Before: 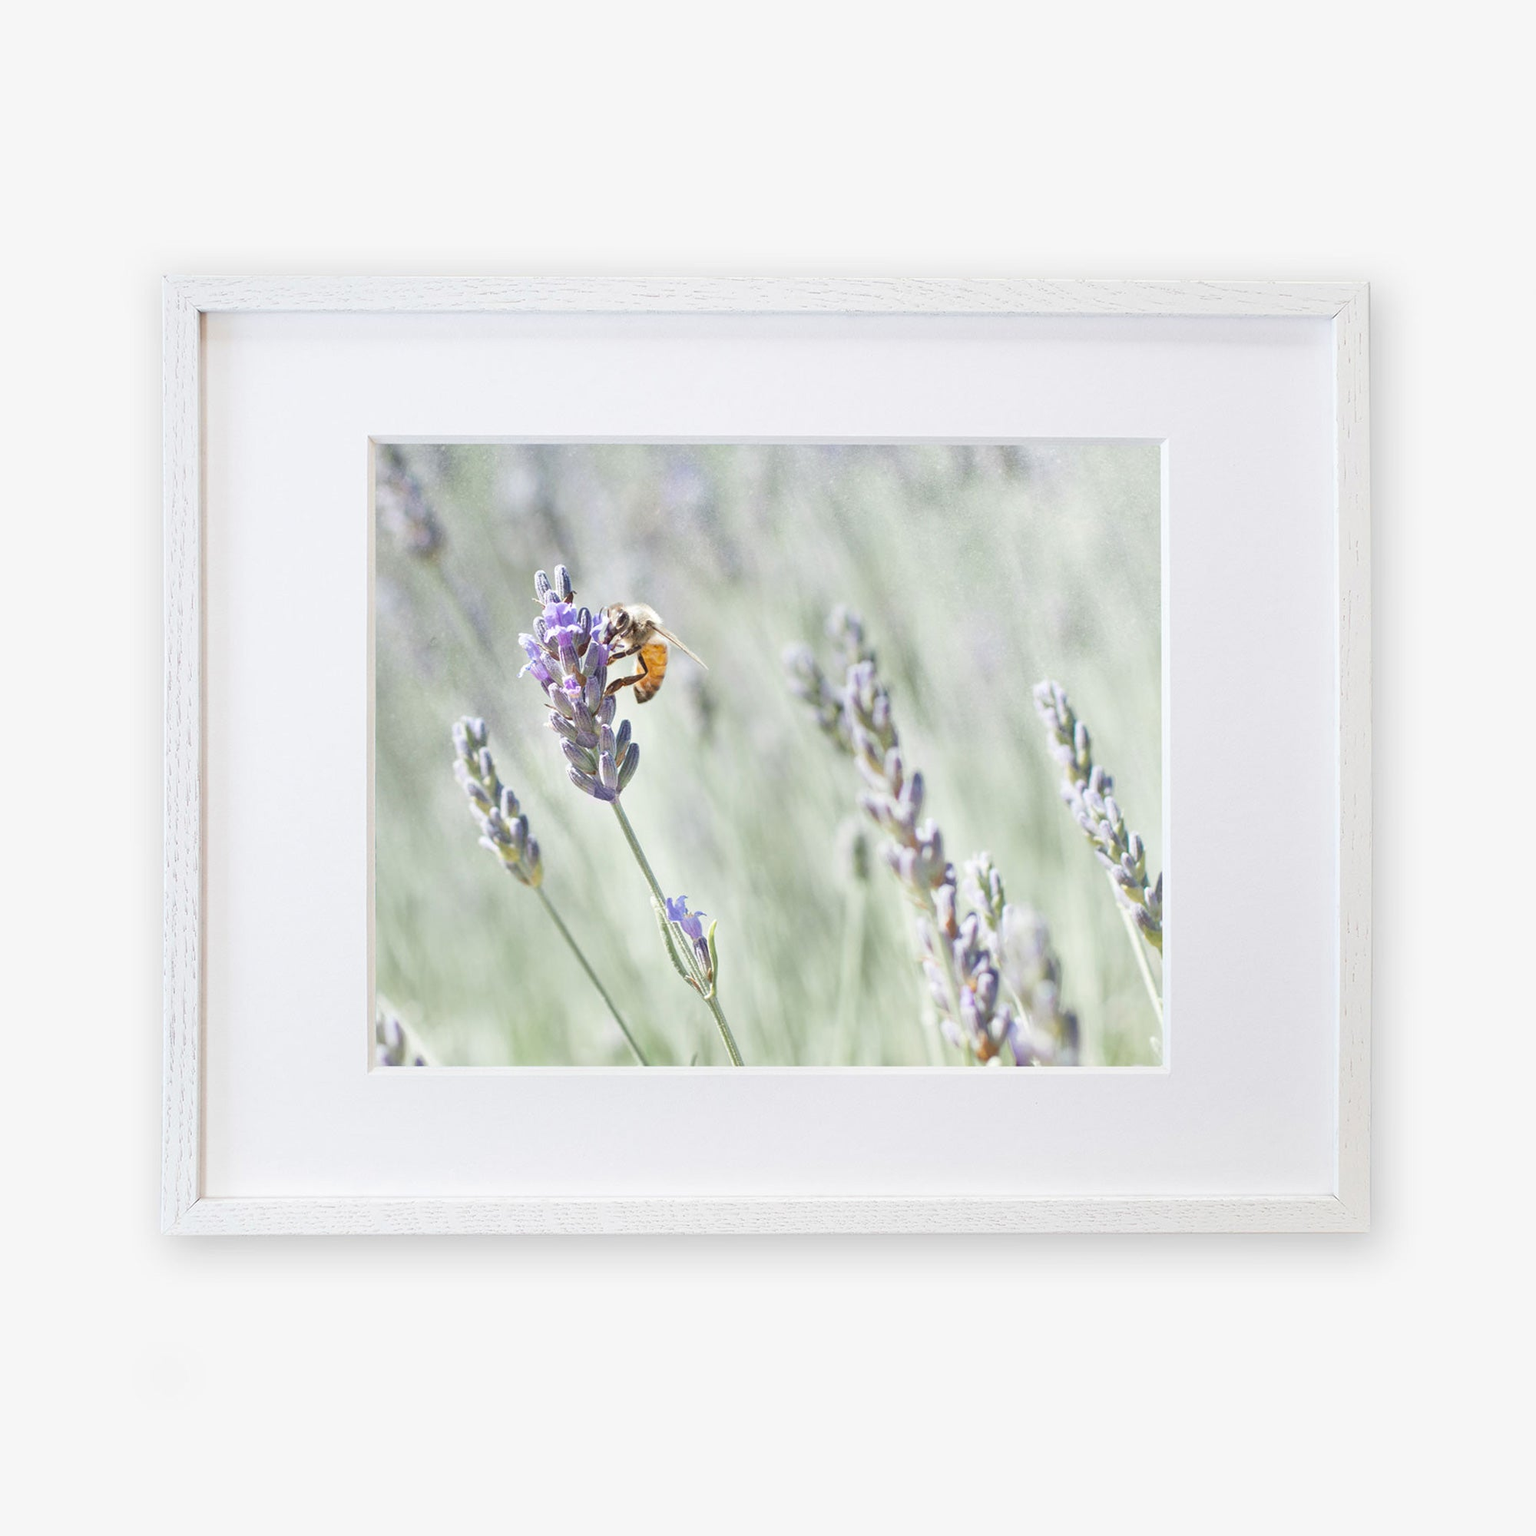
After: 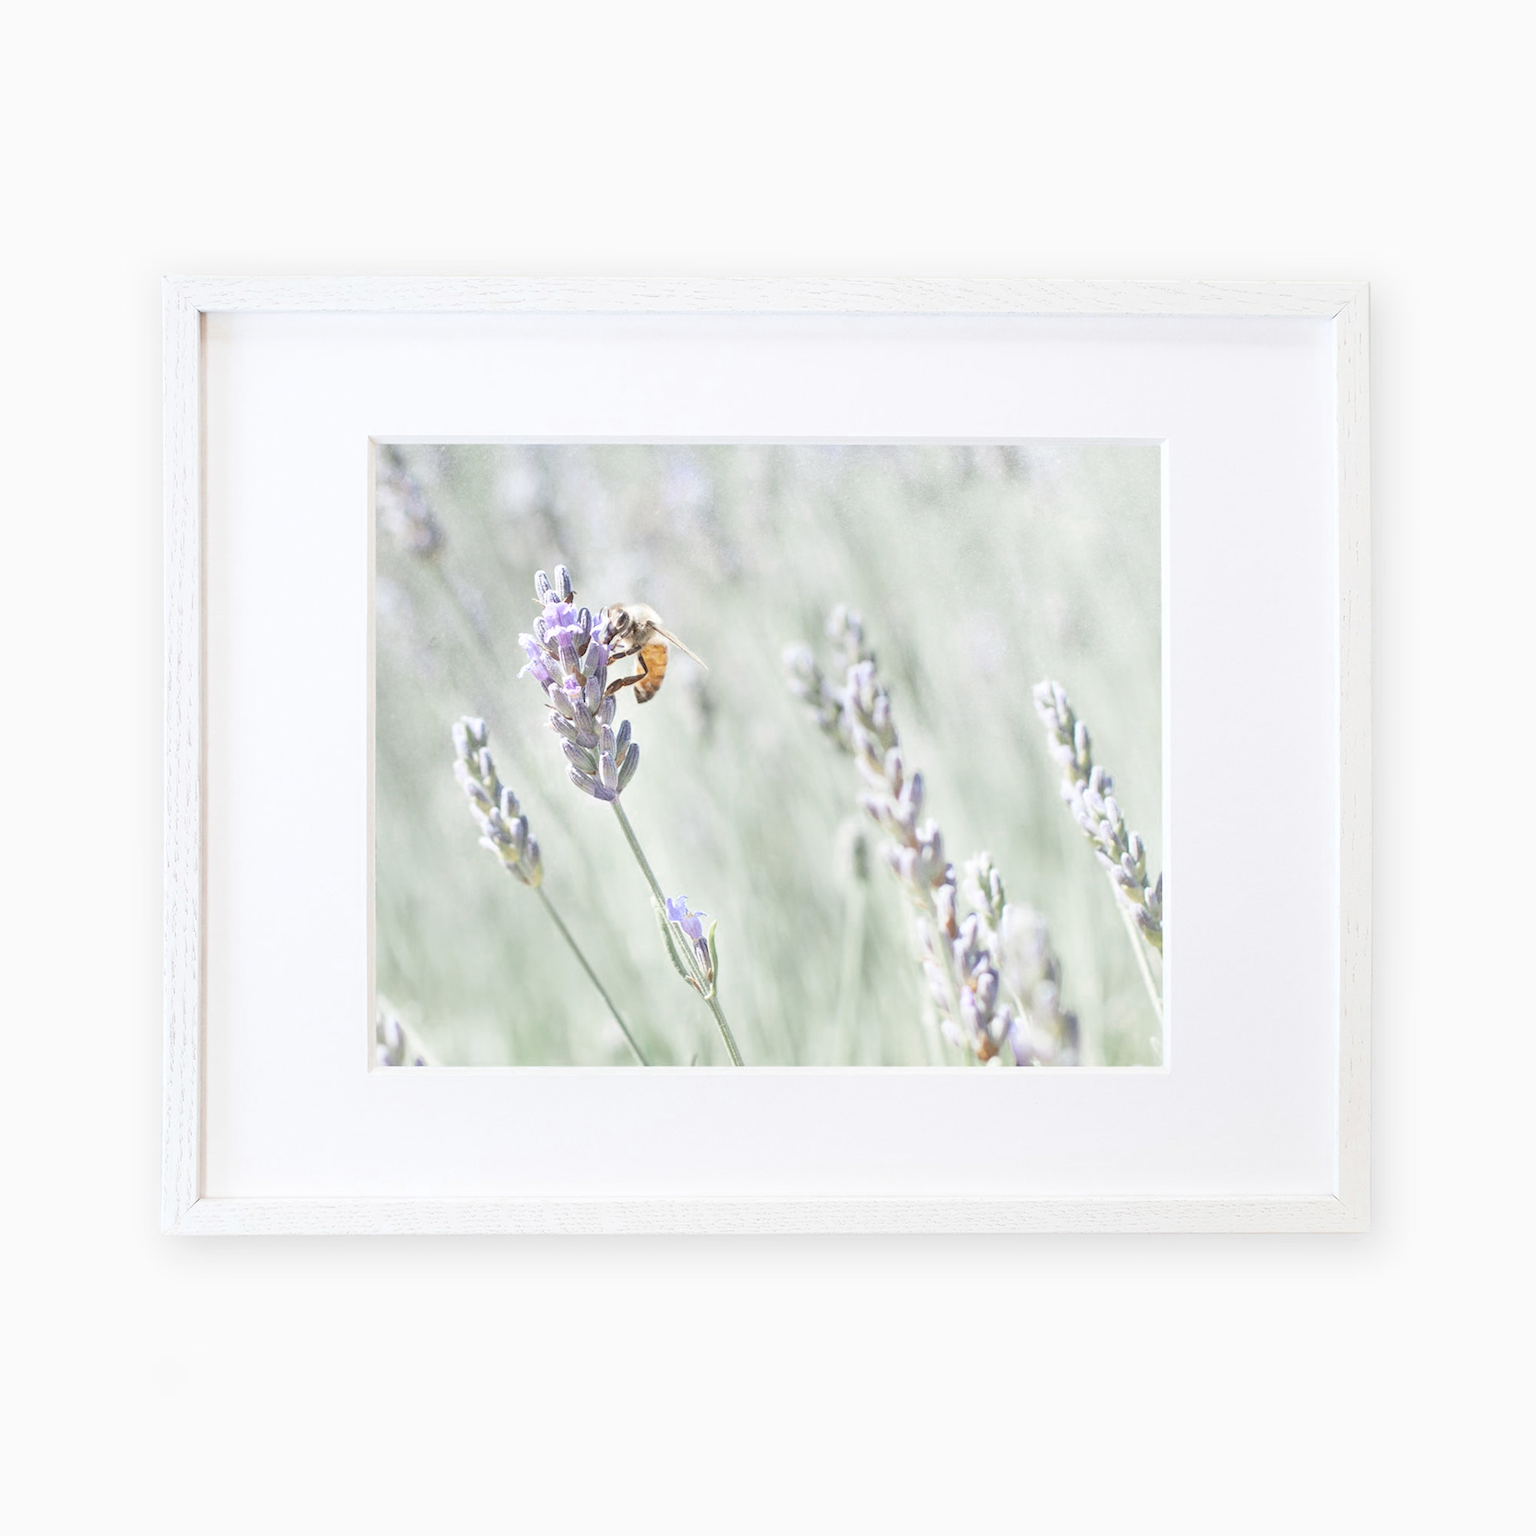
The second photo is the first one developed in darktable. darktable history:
contrast brightness saturation: contrast 0.137, brightness 0.211
color zones: curves: ch0 [(0, 0.5) (0.125, 0.4) (0.25, 0.5) (0.375, 0.4) (0.5, 0.4) (0.625, 0.6) (0.75, 0.6) (0.875, 0.5)]; ch1 [(0, 0.35) (0.125, 0.45) (0.25, 0.35) (0.375, 0.35) (0.5, 0.35) (0.625, 0.35) (0.75, 0.45) (0.875, 0.35)]; ch2 [(0, 0.6) (0.125, 0.5) (0.25, 0.5) (0.375, 0.6) (0.5, 0.6) (0.625, 0.5) (0.75, 0.5) (0.875, 0.5)]
